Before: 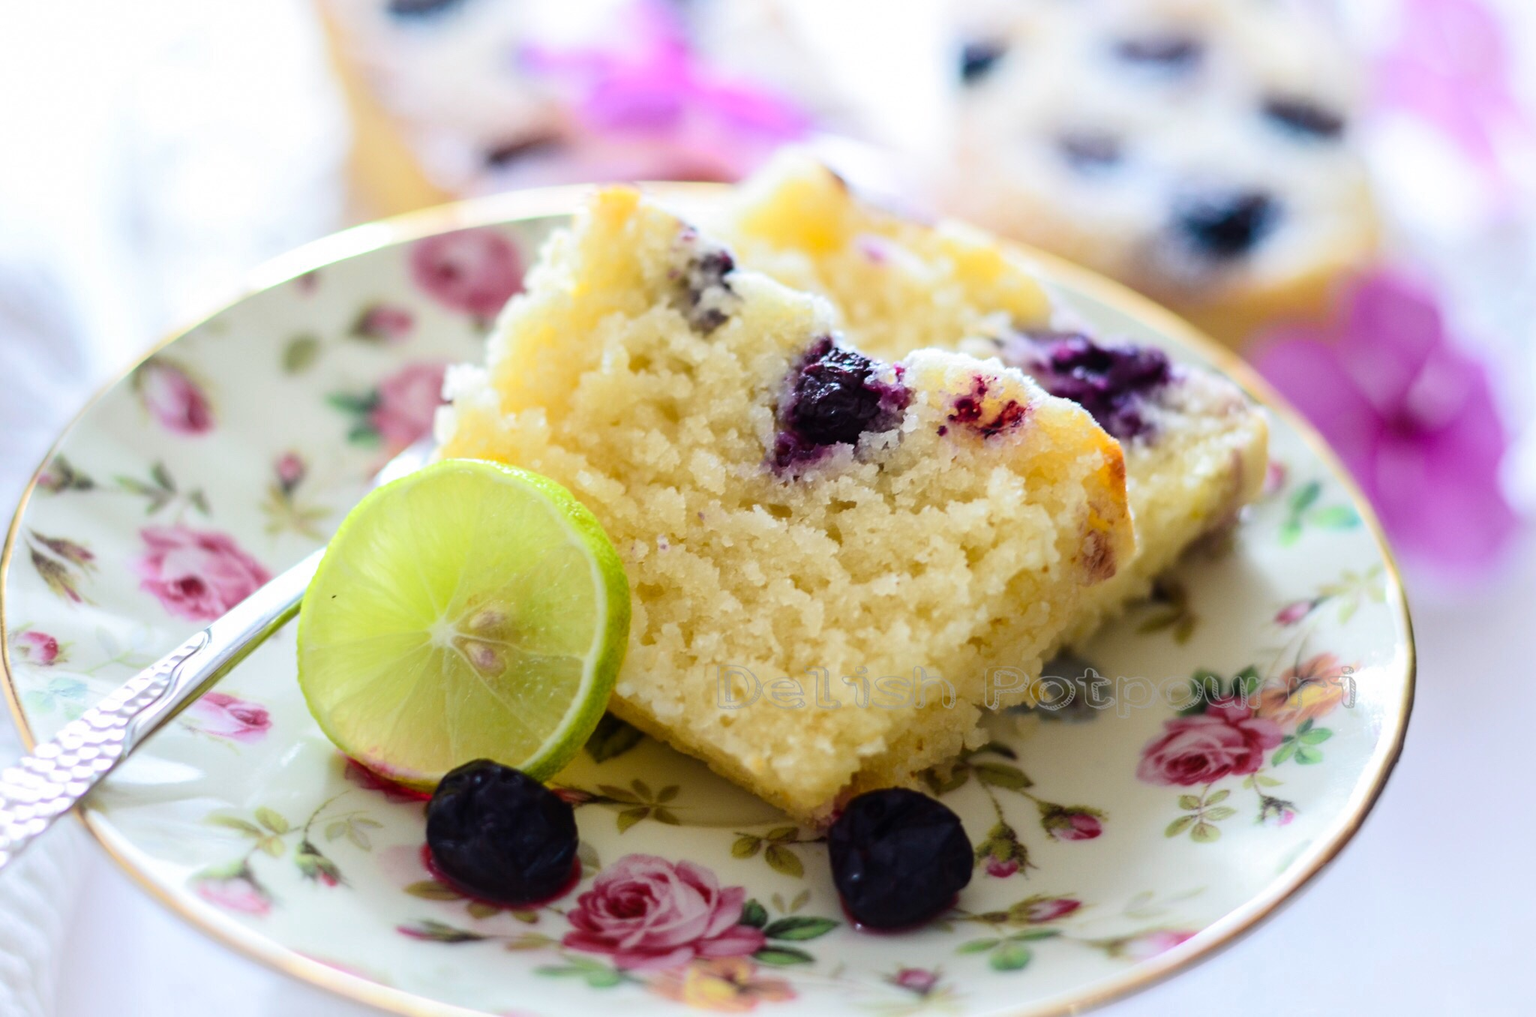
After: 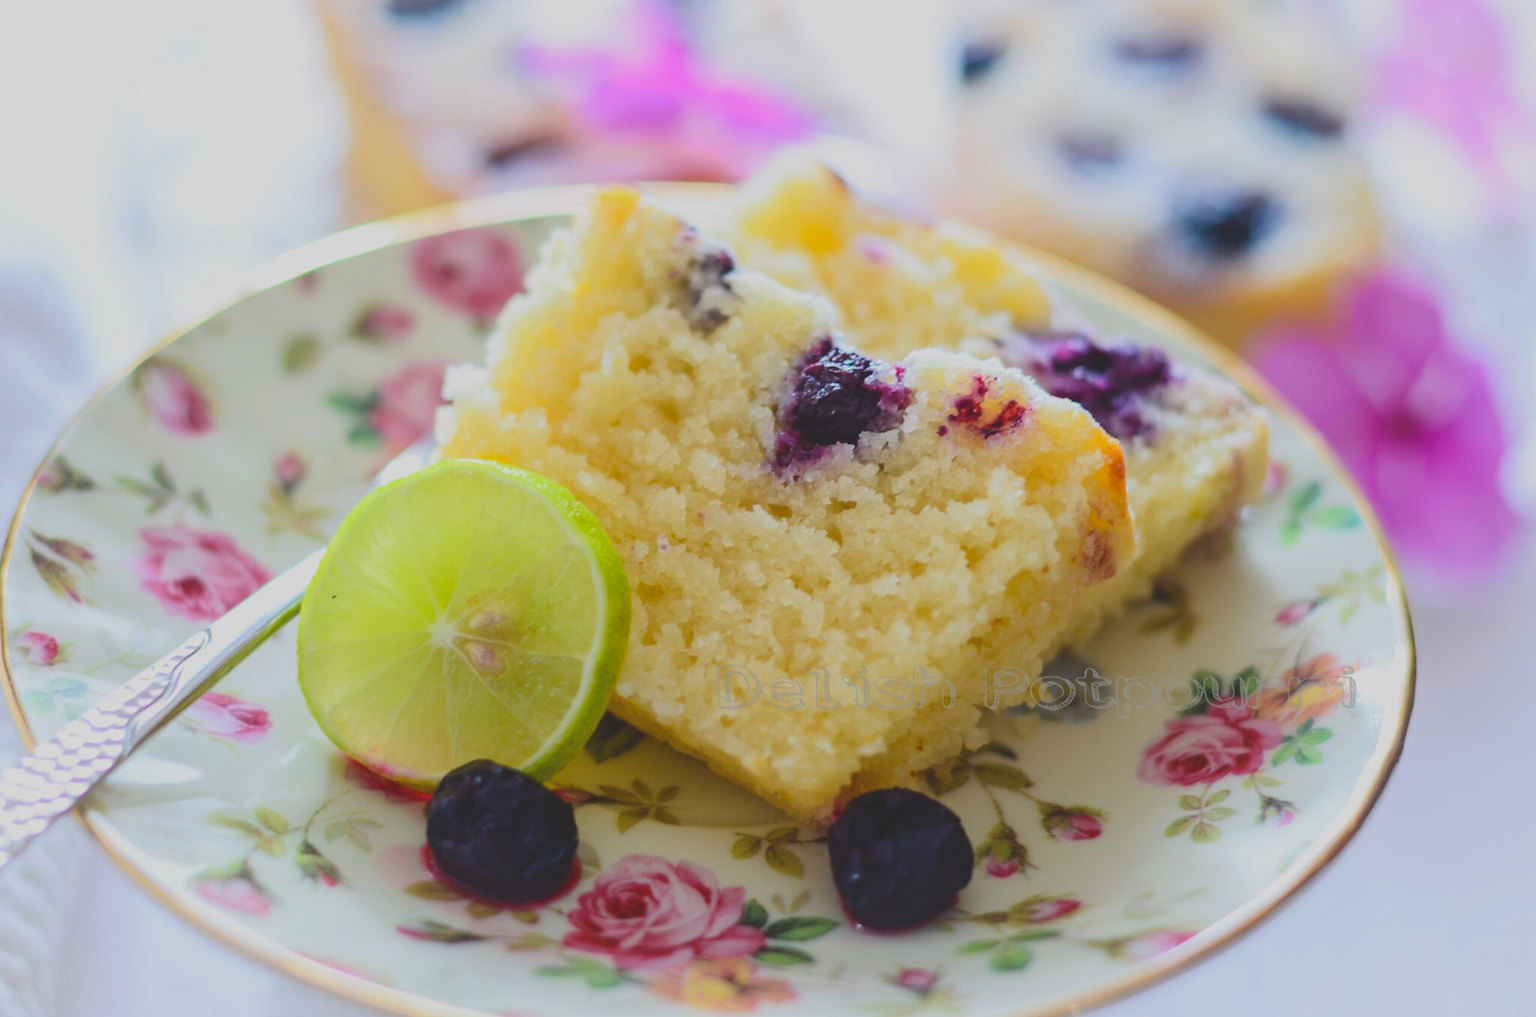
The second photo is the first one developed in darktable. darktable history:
contrast brightness saturation: contrast -0.288
